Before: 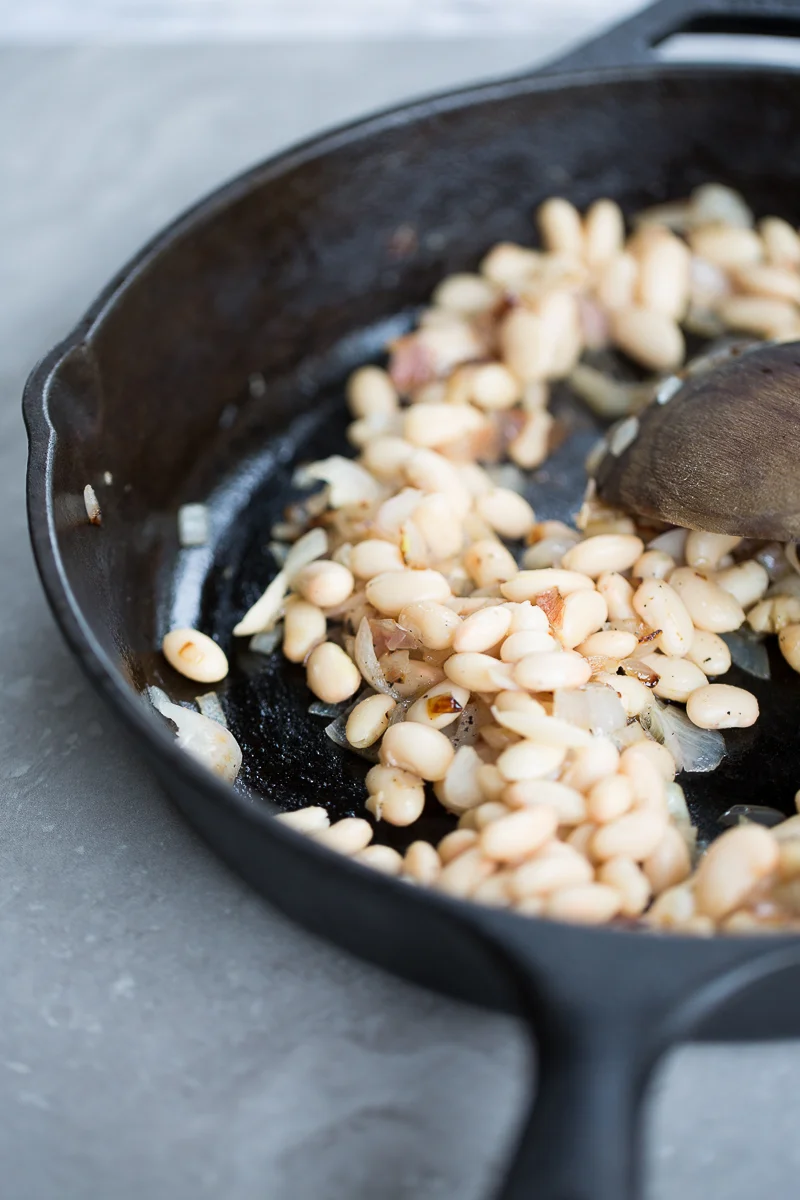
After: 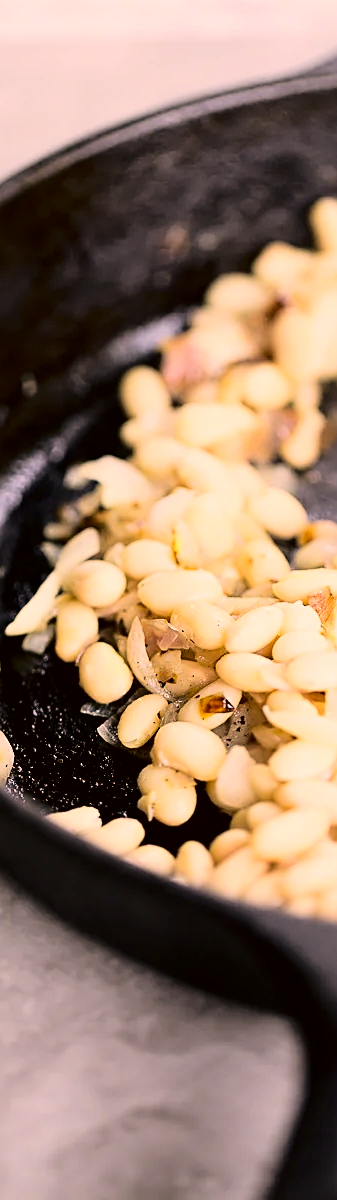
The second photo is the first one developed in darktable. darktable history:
sharpen: on, module defaults
white balance: red 0.926, green 1.003, blue 1.133
fill light: exposure -2 EV, width 8.6
crop: left 28.583%, right 29.231%
exposure: black level correction 0.005, exposure 0.014 EV, compensate highlight preservation false
contrast brightness saturation: brightness 0.15
color correction: highlights a* 17.94, highlights b* 35.39, shadows a* 1.48, shadows b* 6.42, saturation 1.01
tone curve: curves: ch0 [(0, 0) (0.055, 0.031) (0.282, 0.215) (0.729, 0.785) (1, 1)], color space Lab, linked channels, preserve colors none
